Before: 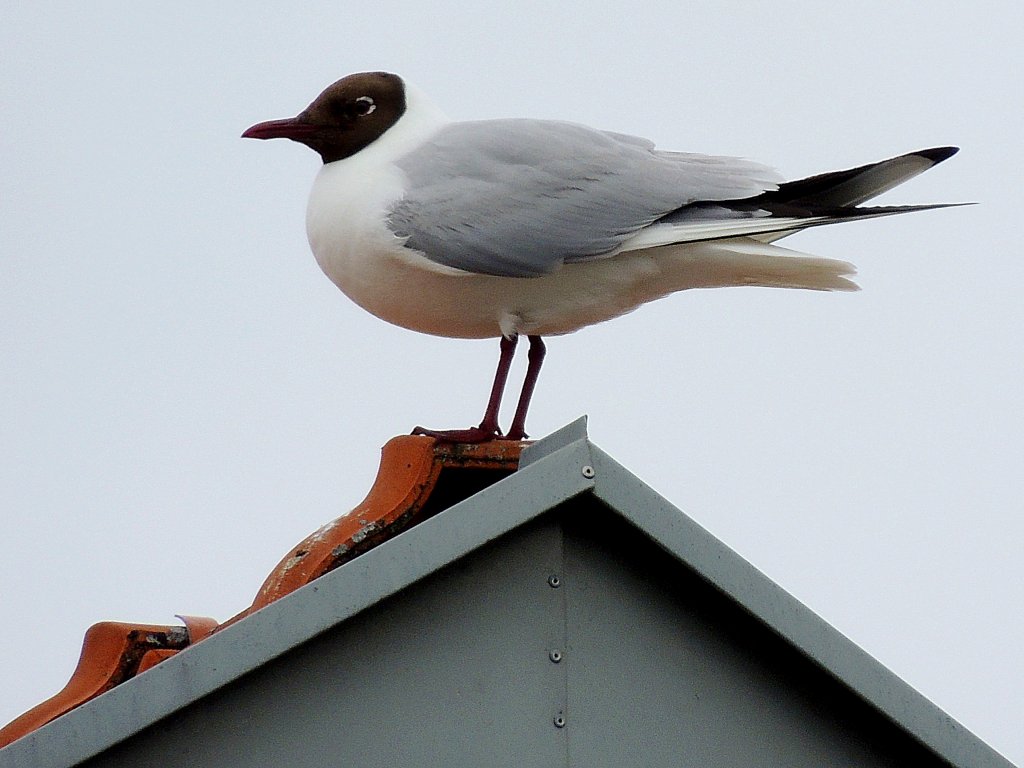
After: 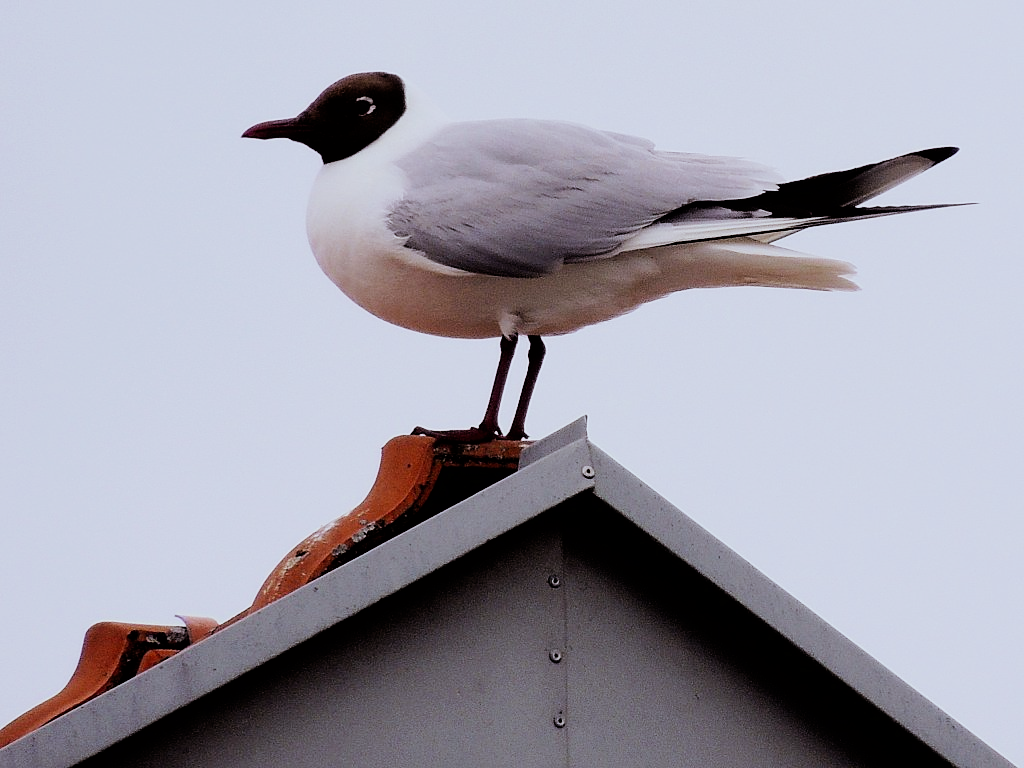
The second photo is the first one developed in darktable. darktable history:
filmic rgb: black relative exposure -5 EV, hardness 2.88, contrast 1.4, highlights saturation mix -20%
rgb levels: mode RGB, independent channels, levels [[0, 0.474, 1], [0, 0.5, 1], [0, 0.5, 1]]
white balance: red 0.954, blue 1.079
